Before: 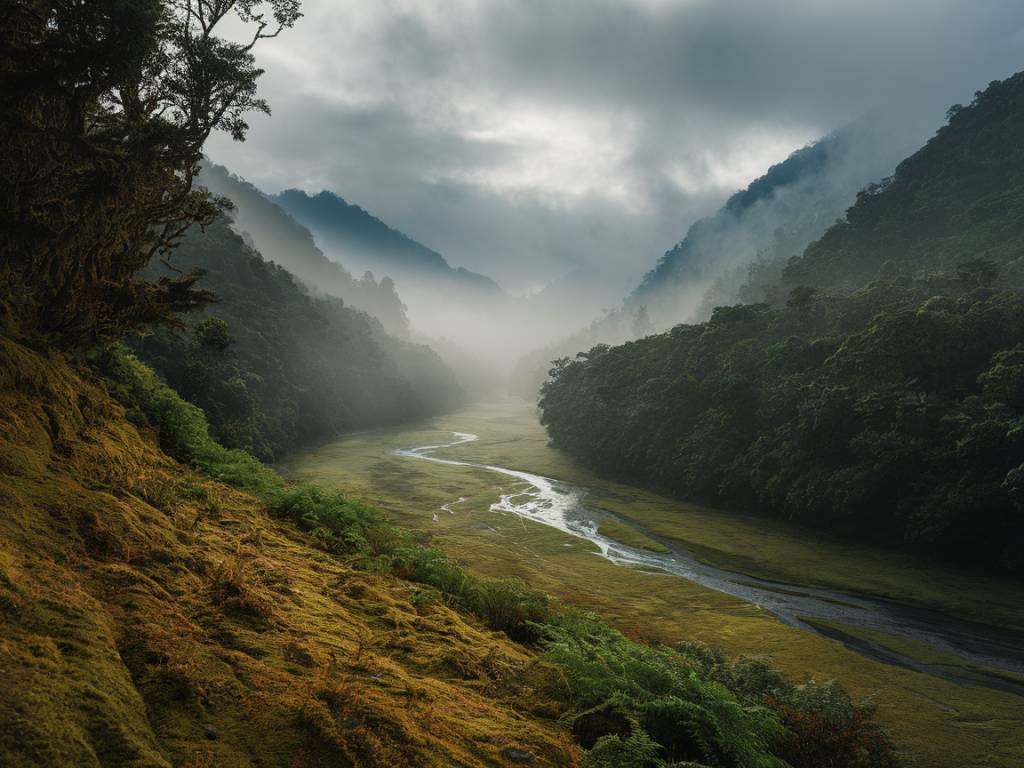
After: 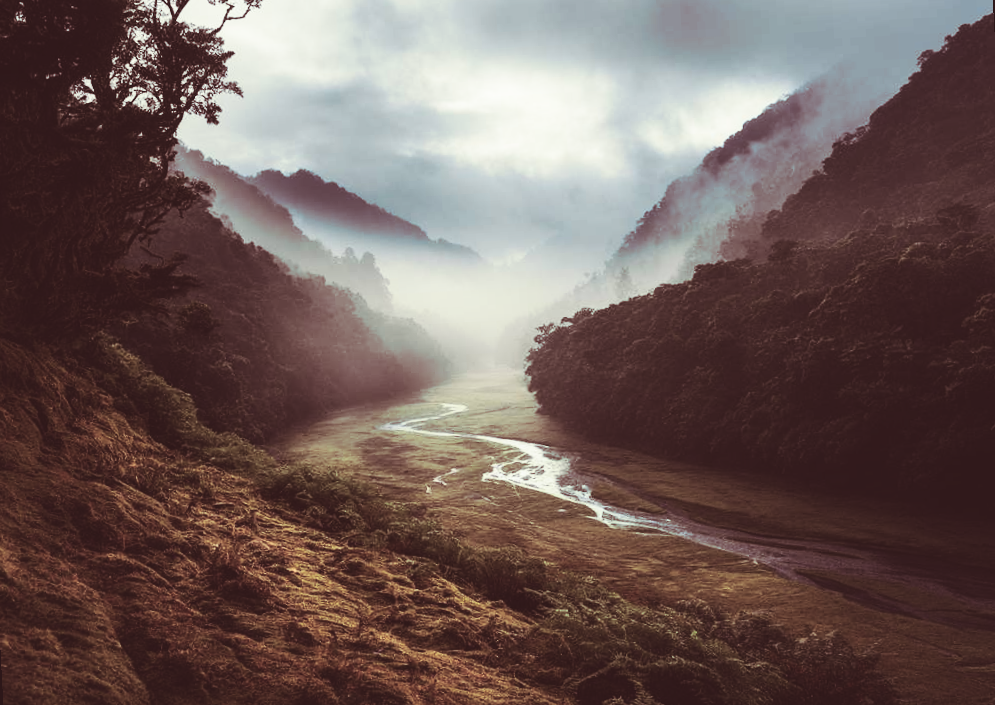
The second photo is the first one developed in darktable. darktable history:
split-toning: on, module defaults
rotate and perspective: rotation -3°, crop left 0.031, crop right 0.968, crop top 0.07, crop bottom 0.93
contrast brightness saturation: contrast 0.39, brightness 0.1
exposure: black level correction -0.03, compensate highlight preservation false
